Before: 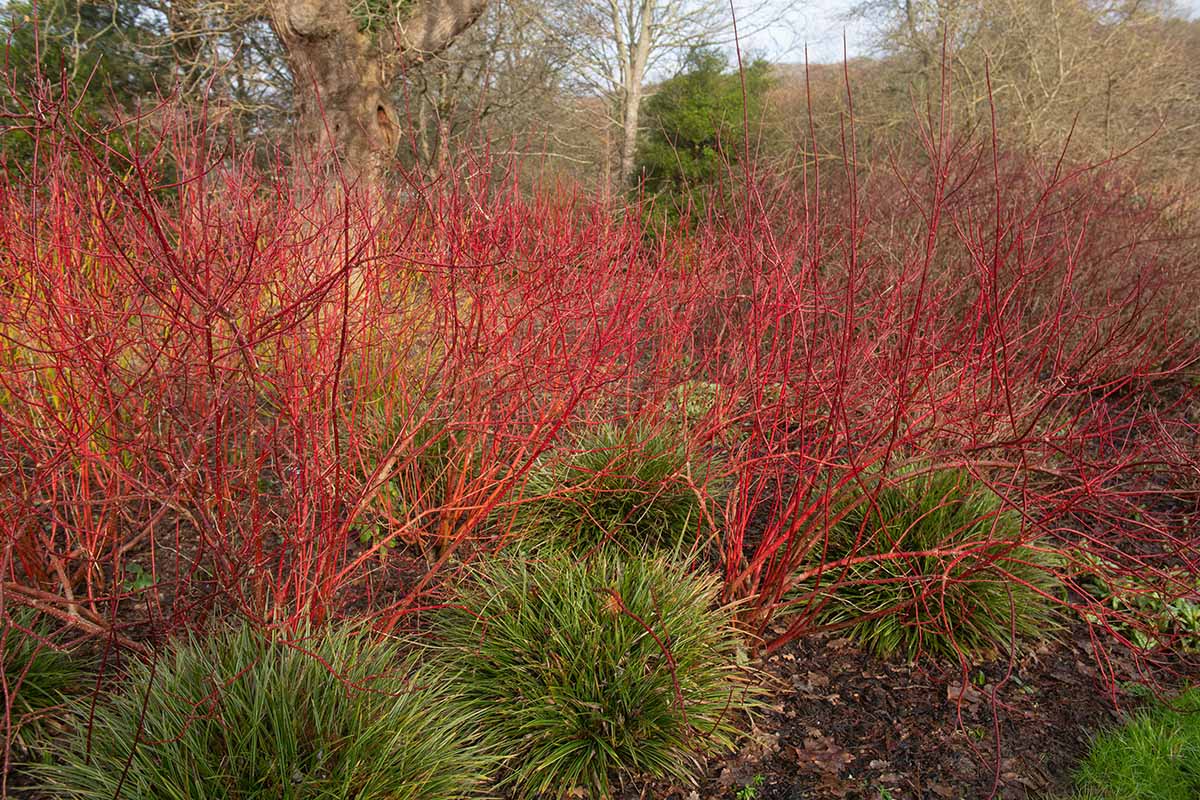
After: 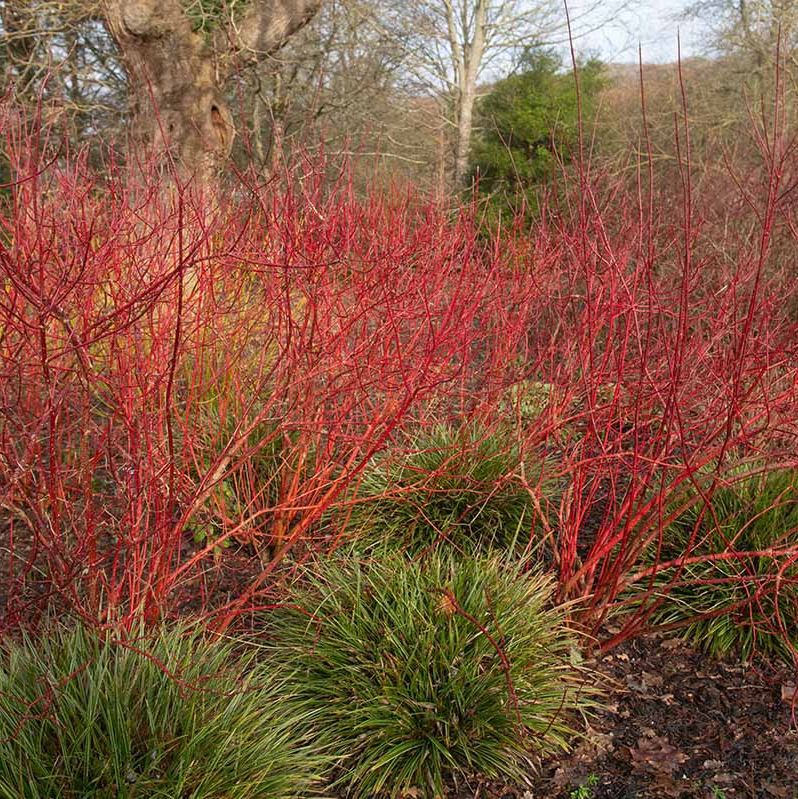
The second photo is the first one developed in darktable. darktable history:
crop and rotate: left 13.841%, right 19.601%
